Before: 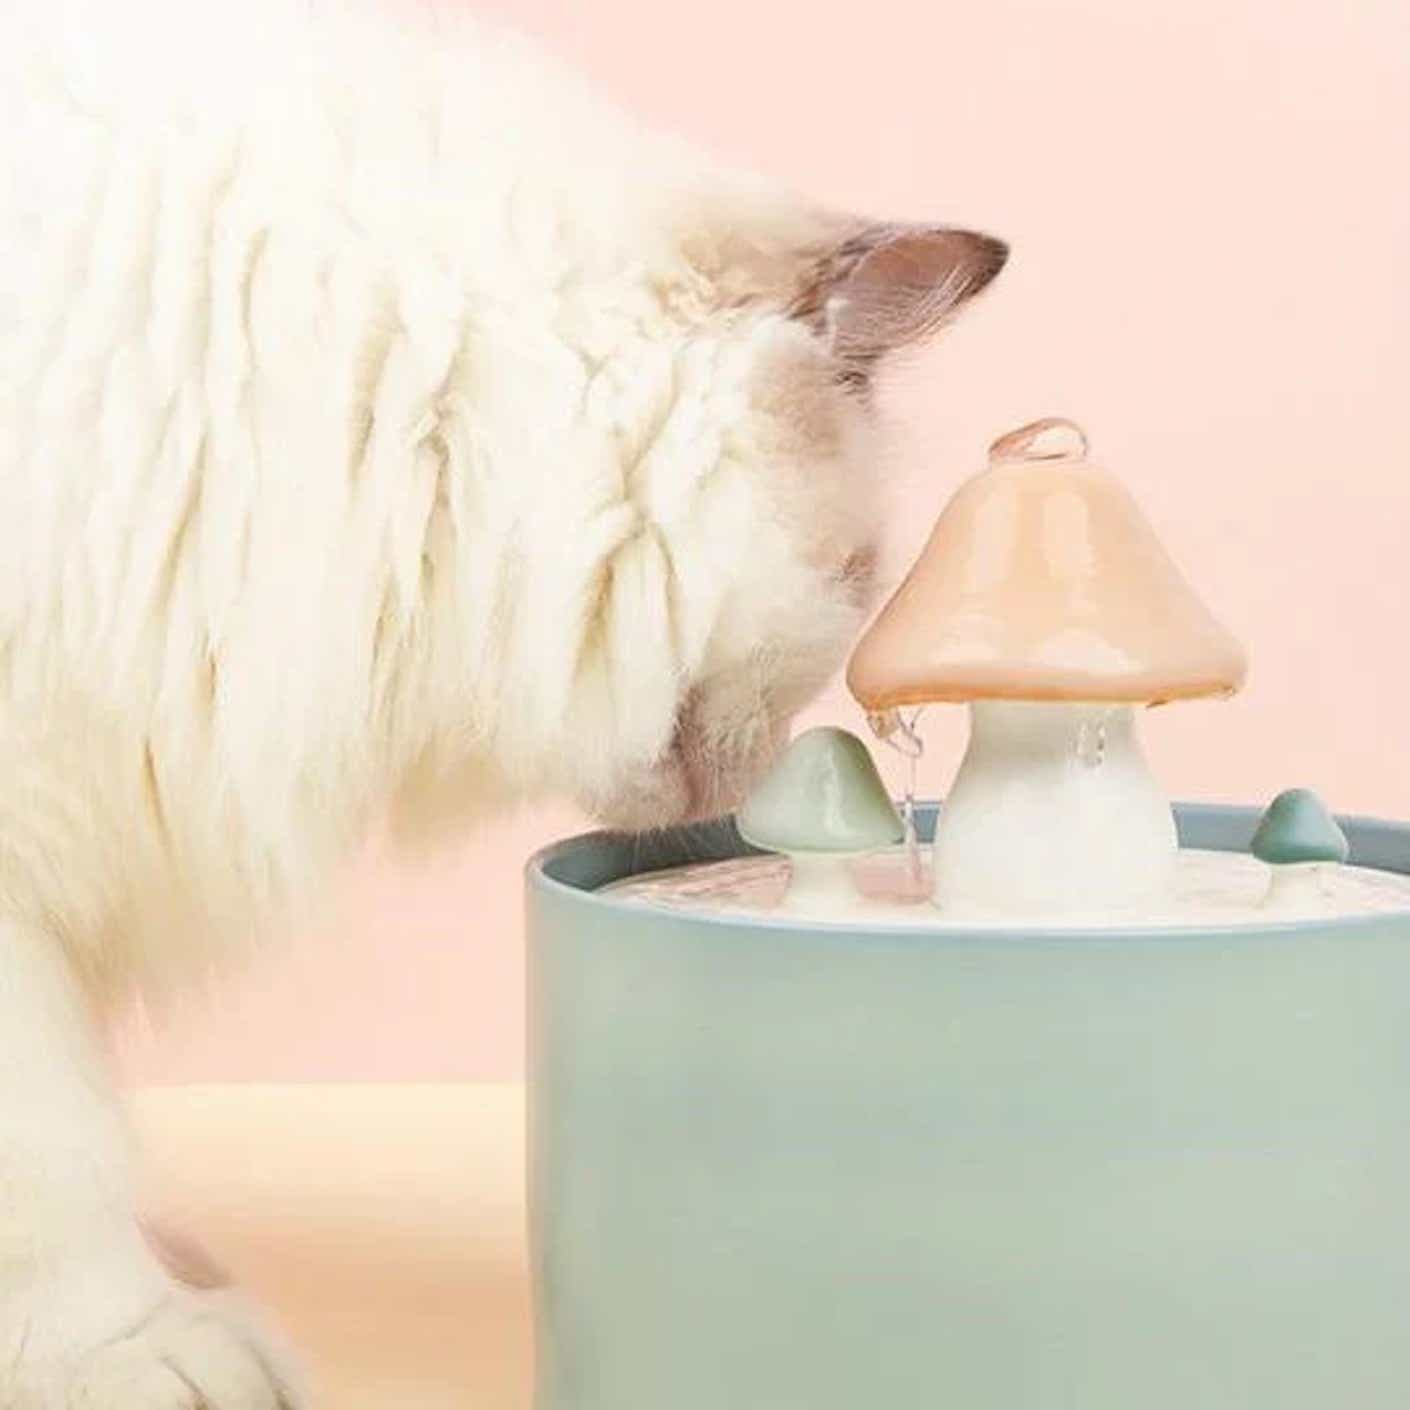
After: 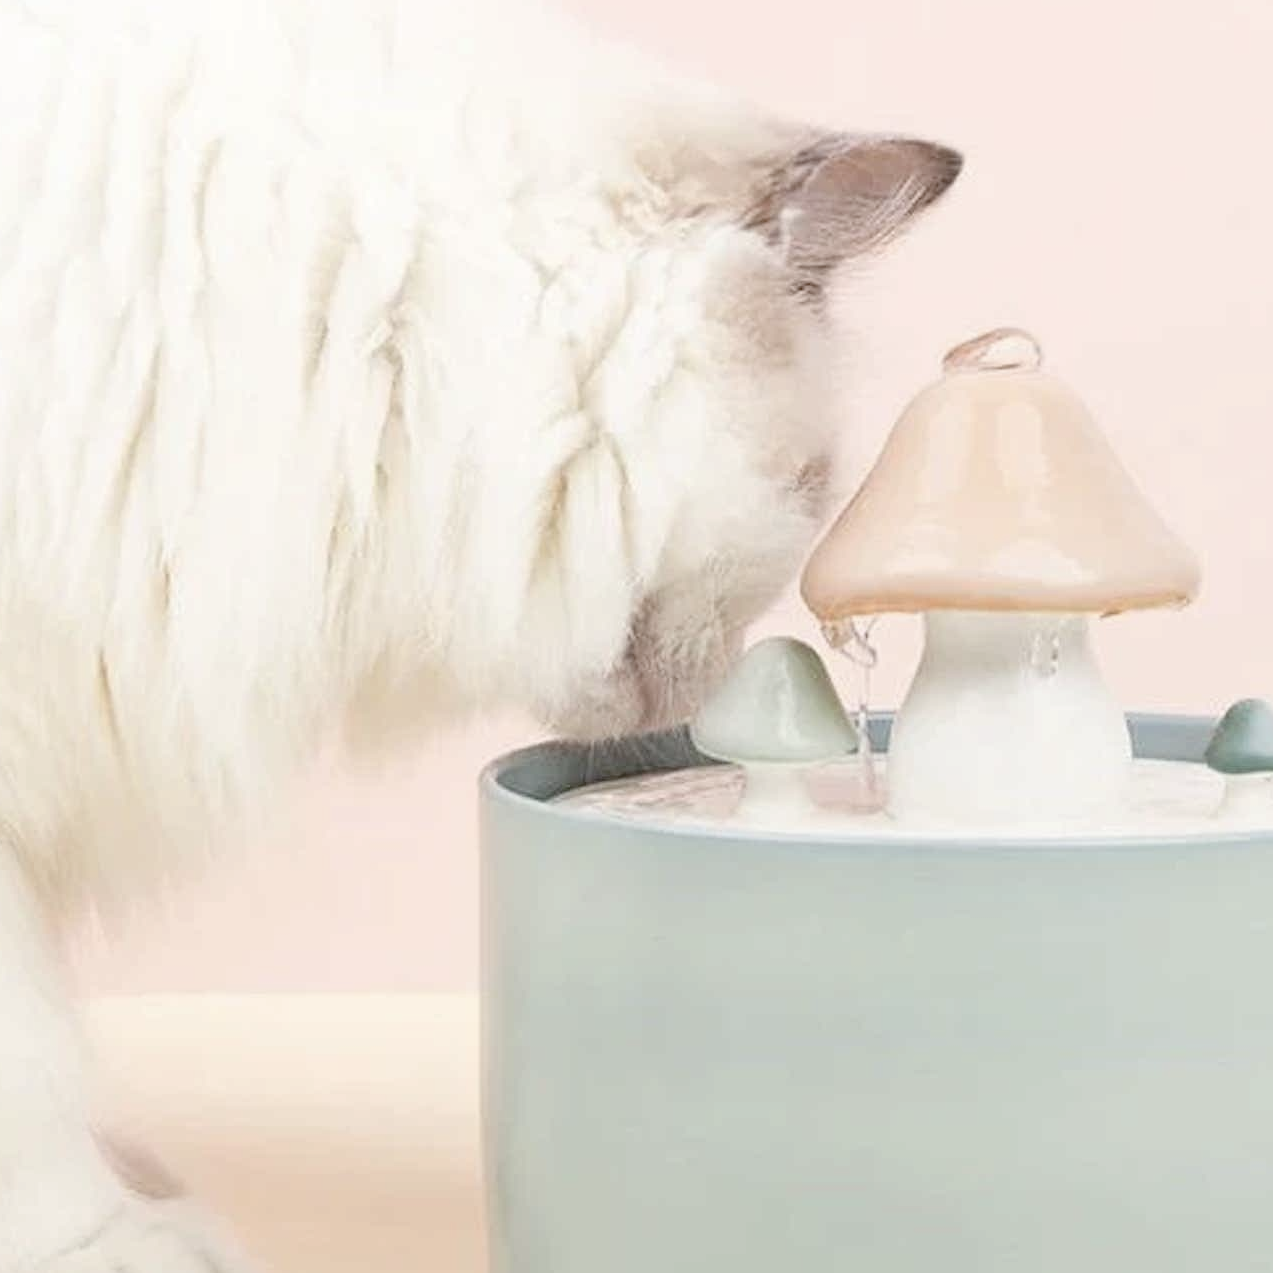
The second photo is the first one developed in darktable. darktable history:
contrast brightness saturation: brightness 0.18, saturation -0.5
haze removal: strength 0.29, distance 0.25, compatibility mode true, adaptive false
crop: left 3.305%, top 6.436%, right 6.389%, bottom 3.258%
